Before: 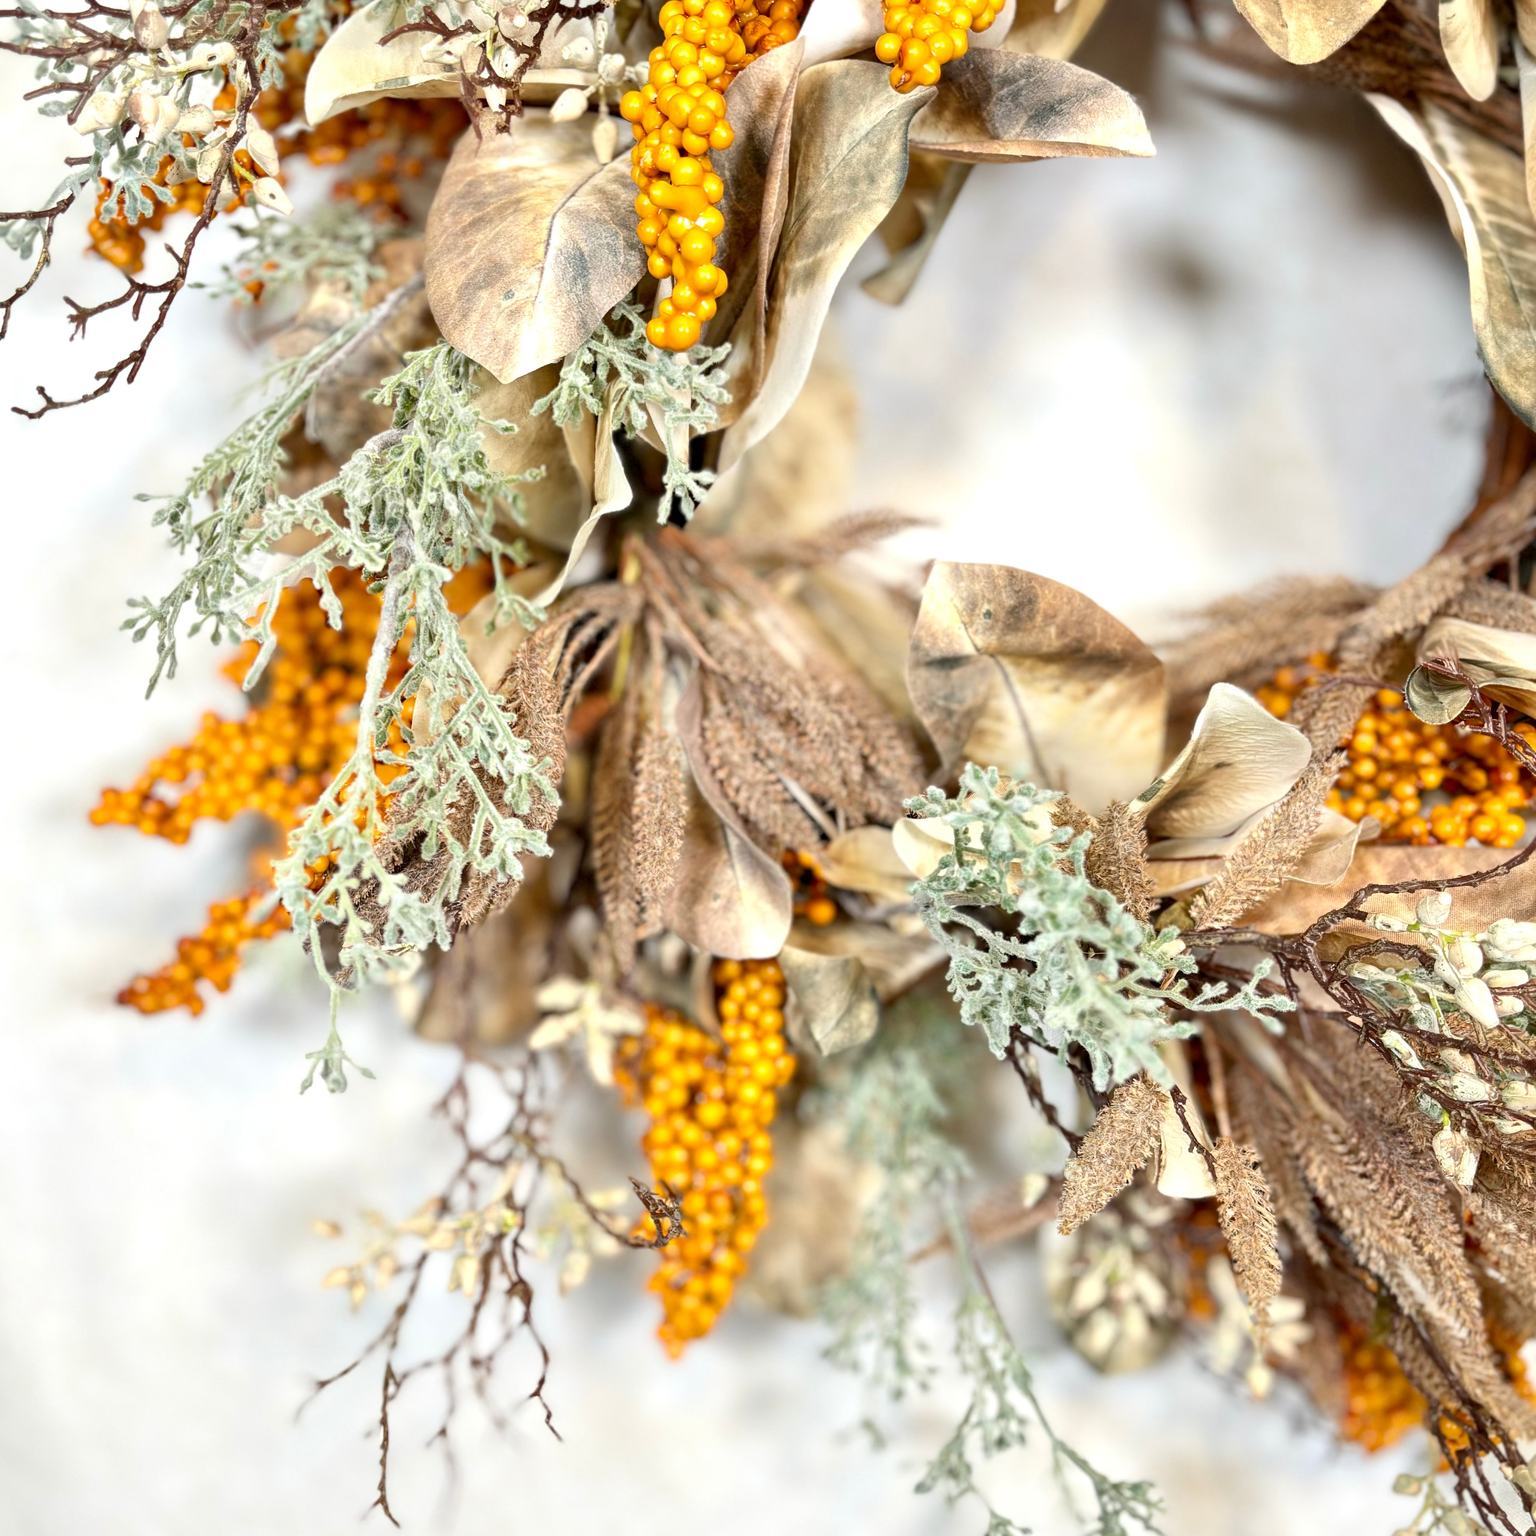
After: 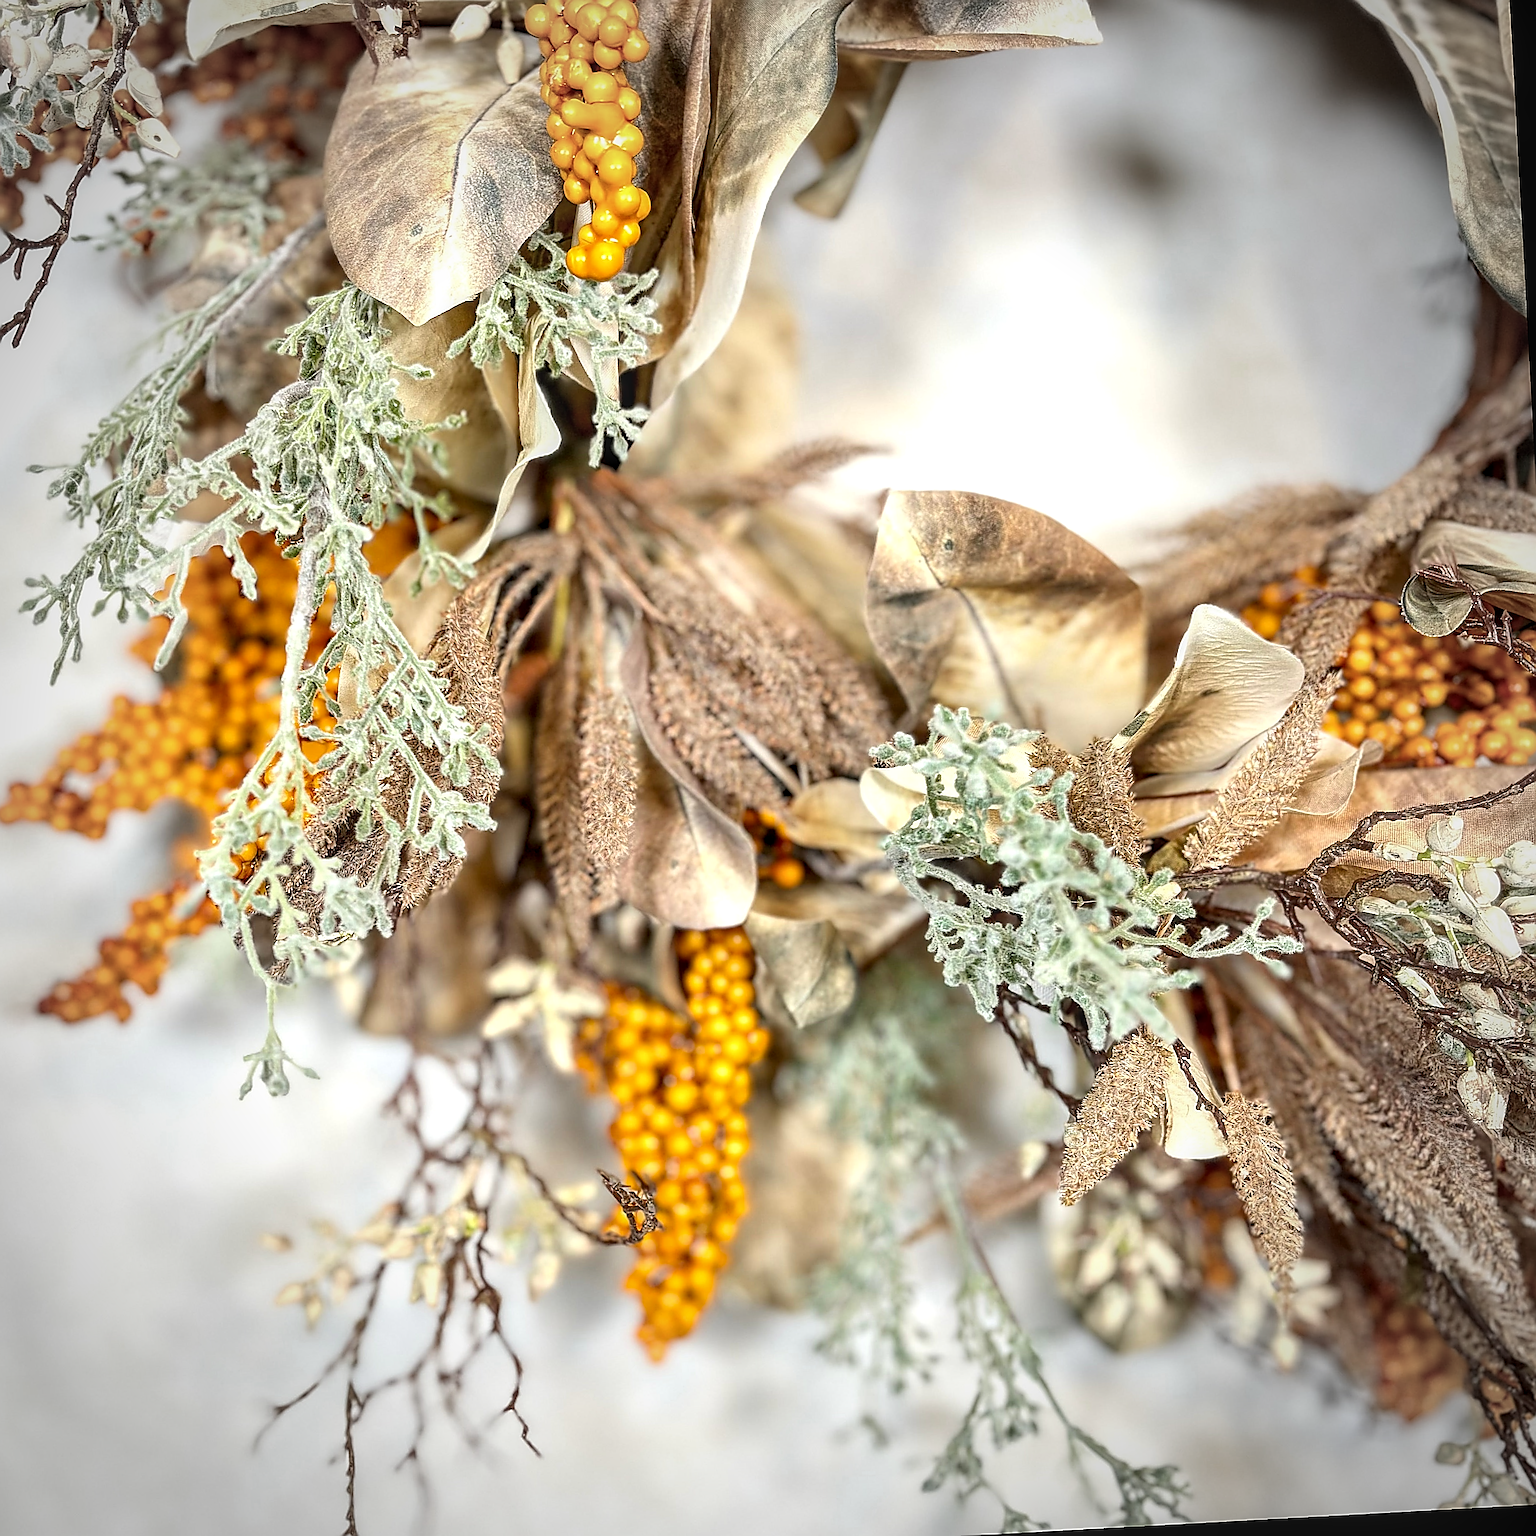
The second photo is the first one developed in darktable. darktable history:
sharpen: amount 2
crop and rotate: angle 1.96°, left 5.673%, top 5.673%
local contrast: on, module defaults
vignetting: fall-off start 71.74%
rotate and perspective: rotation -1.17°, automatic cropping off
